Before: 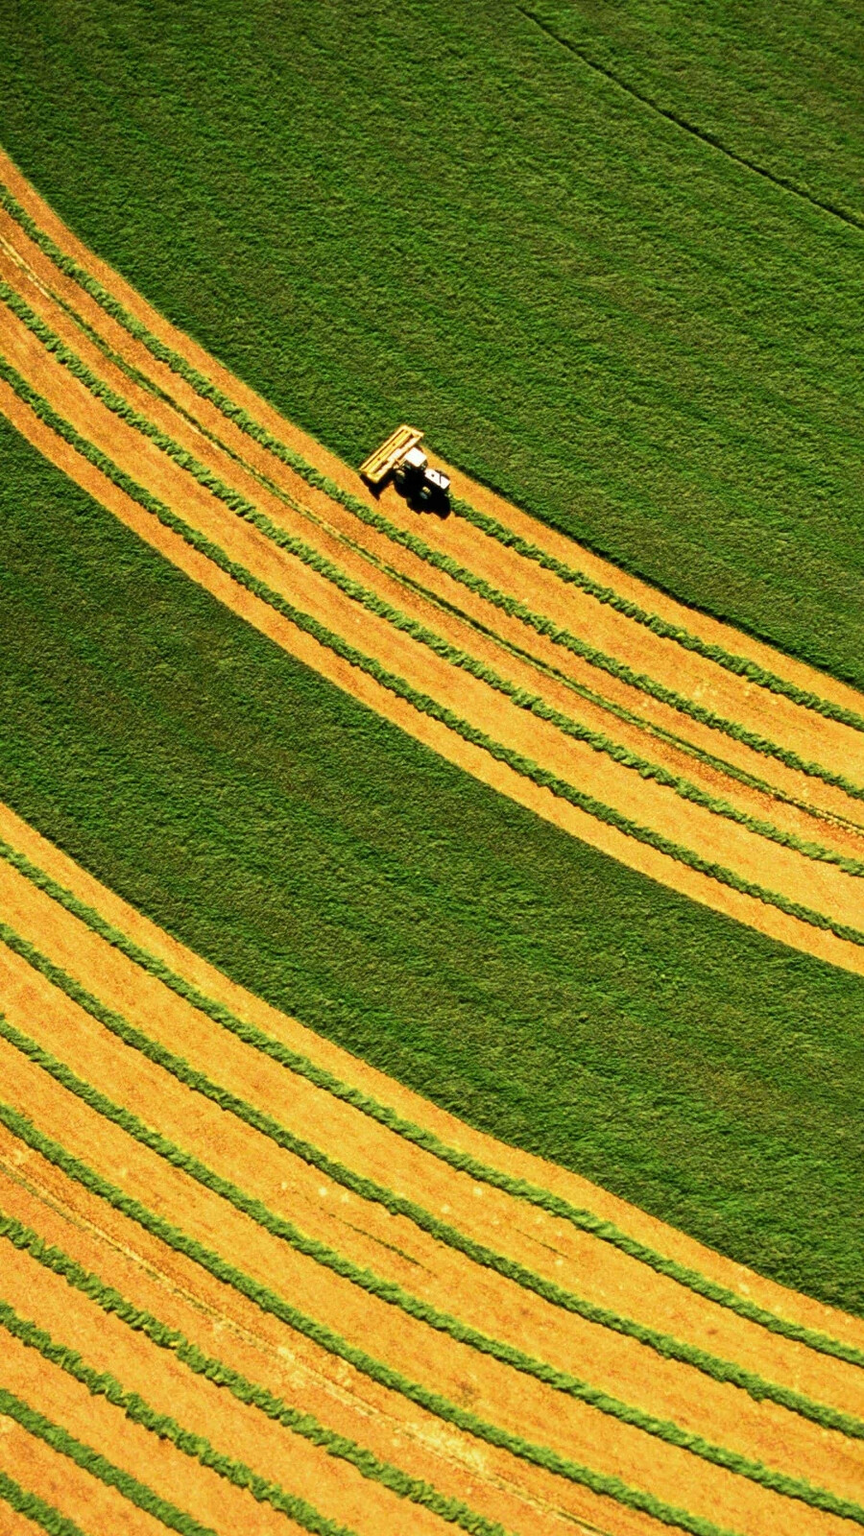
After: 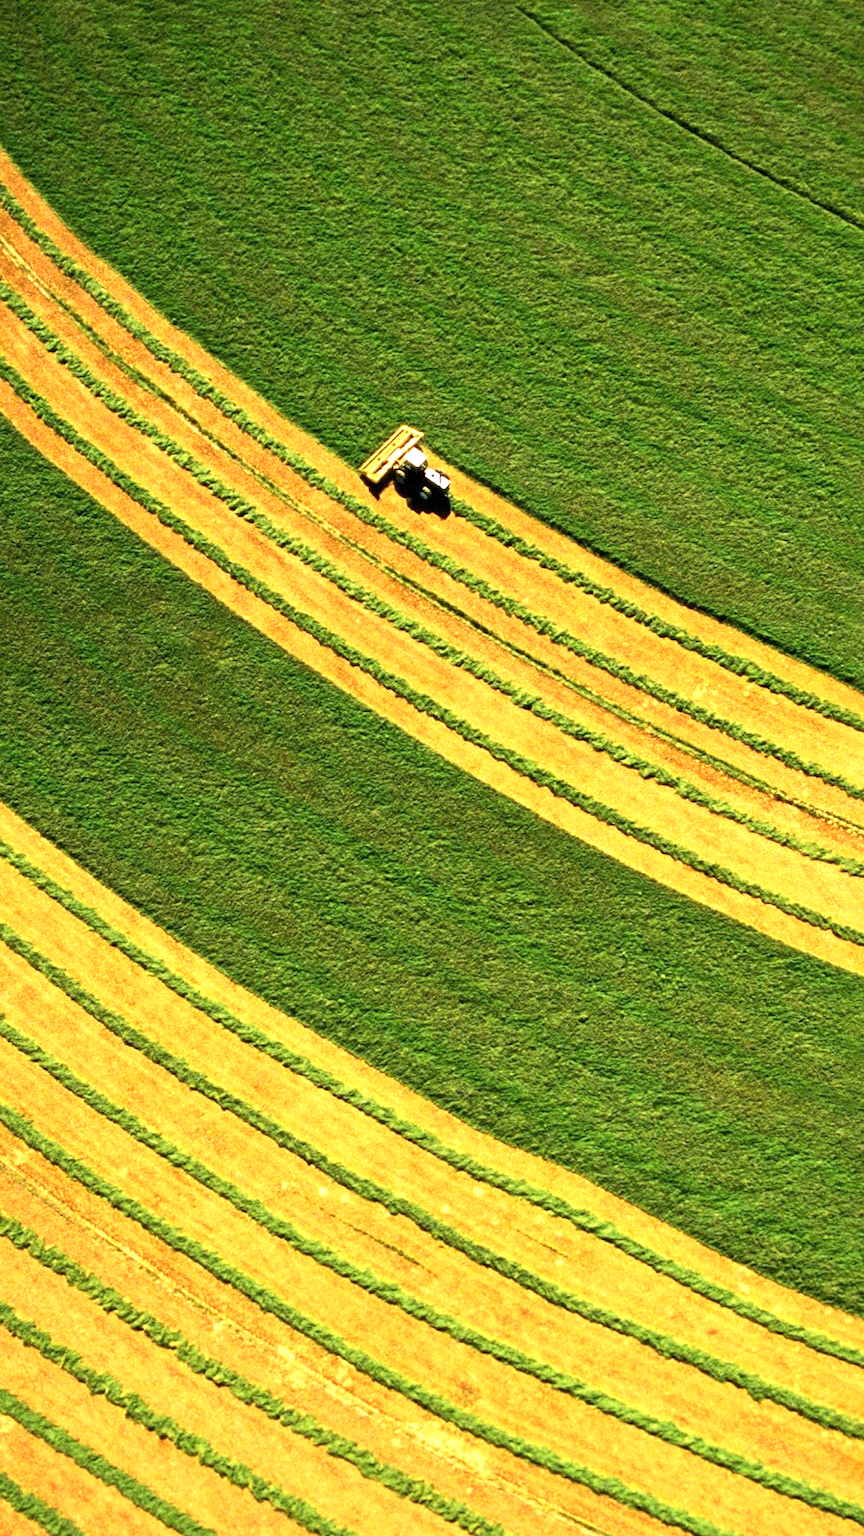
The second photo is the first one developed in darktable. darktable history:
exposure: exposure 0.665 EV, compensate highlight preservation false
